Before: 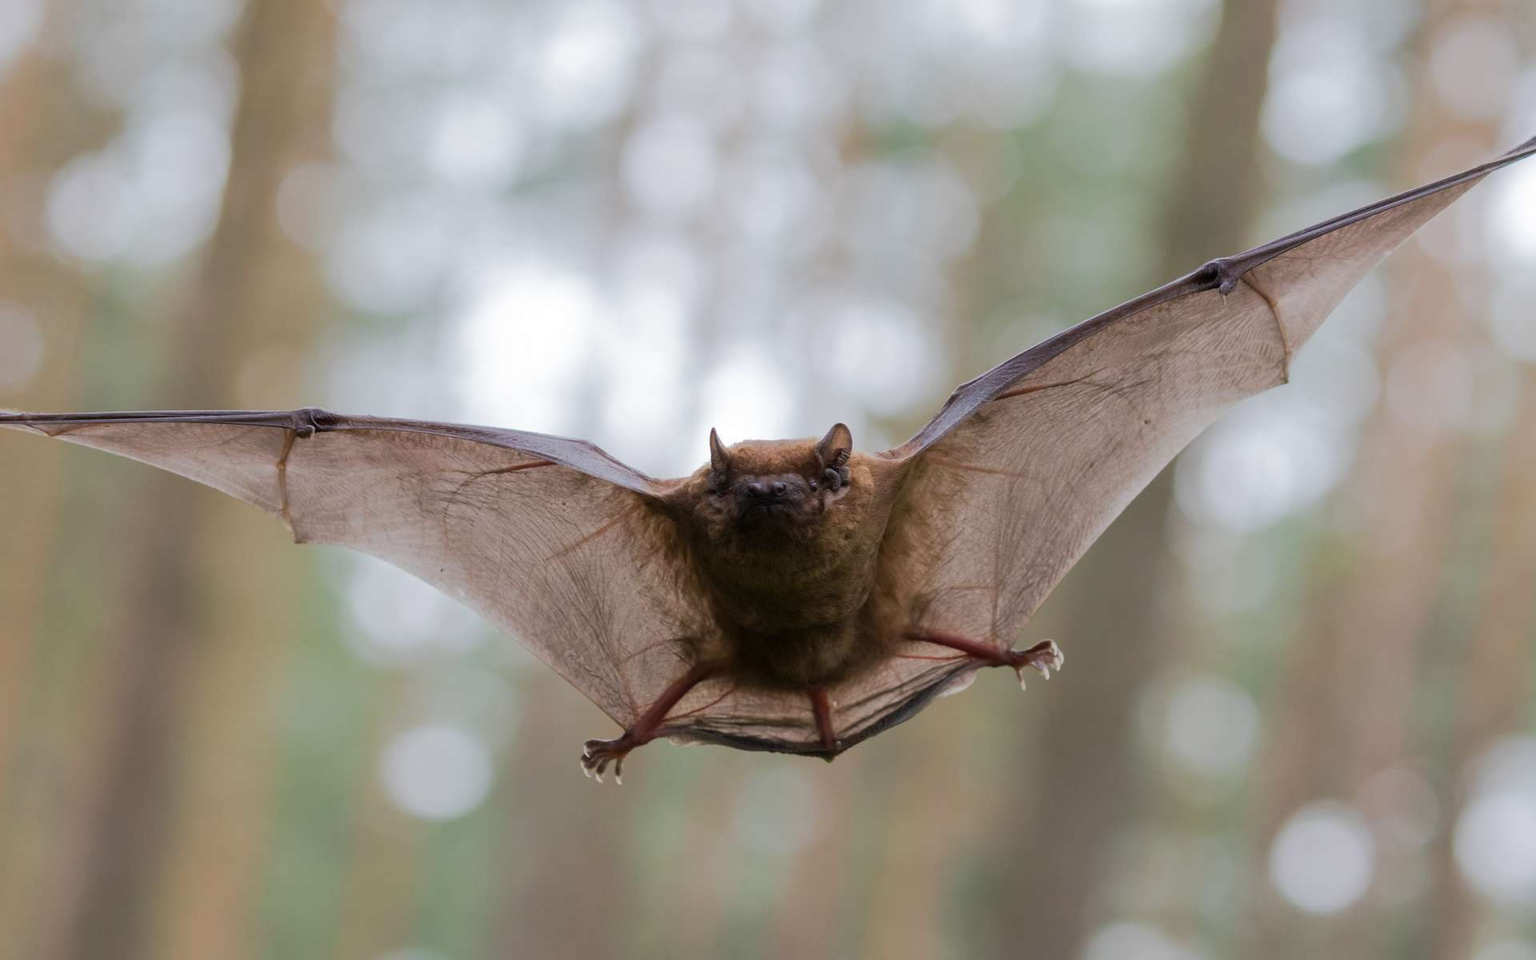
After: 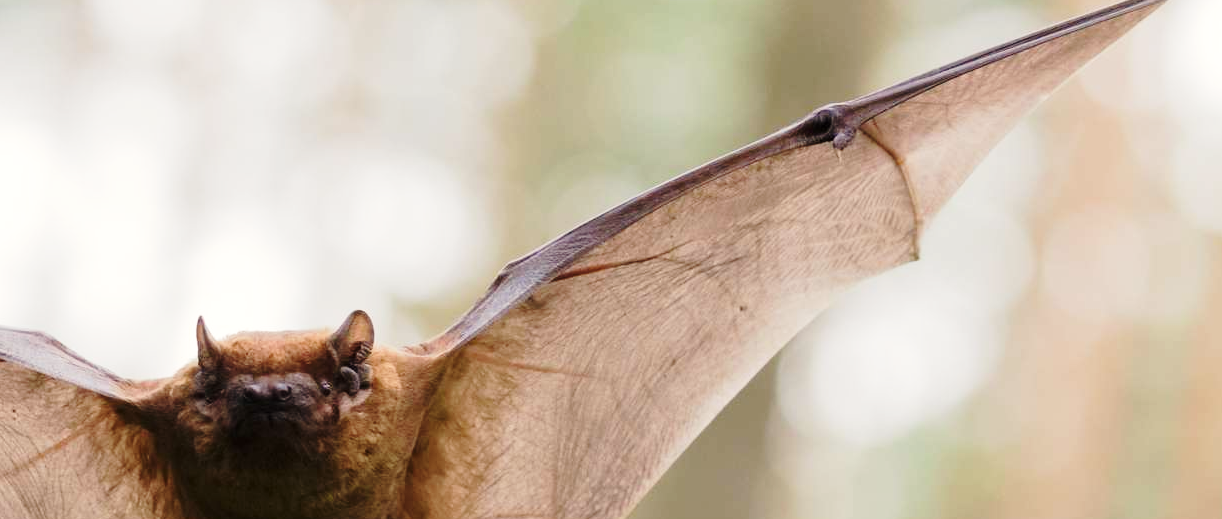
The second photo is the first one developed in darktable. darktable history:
base curve: curves: ch0 [(0, 0) (0.028, 0.03) (0.121, 0.232) (0.46, 0.748) (0.859, 0.968) (1, 1)], preserve colors none
crop: left 36.005%, top 18.293%, right 0.31%, bottom 38.444%
white balance: red 1.045, blue 0.932
